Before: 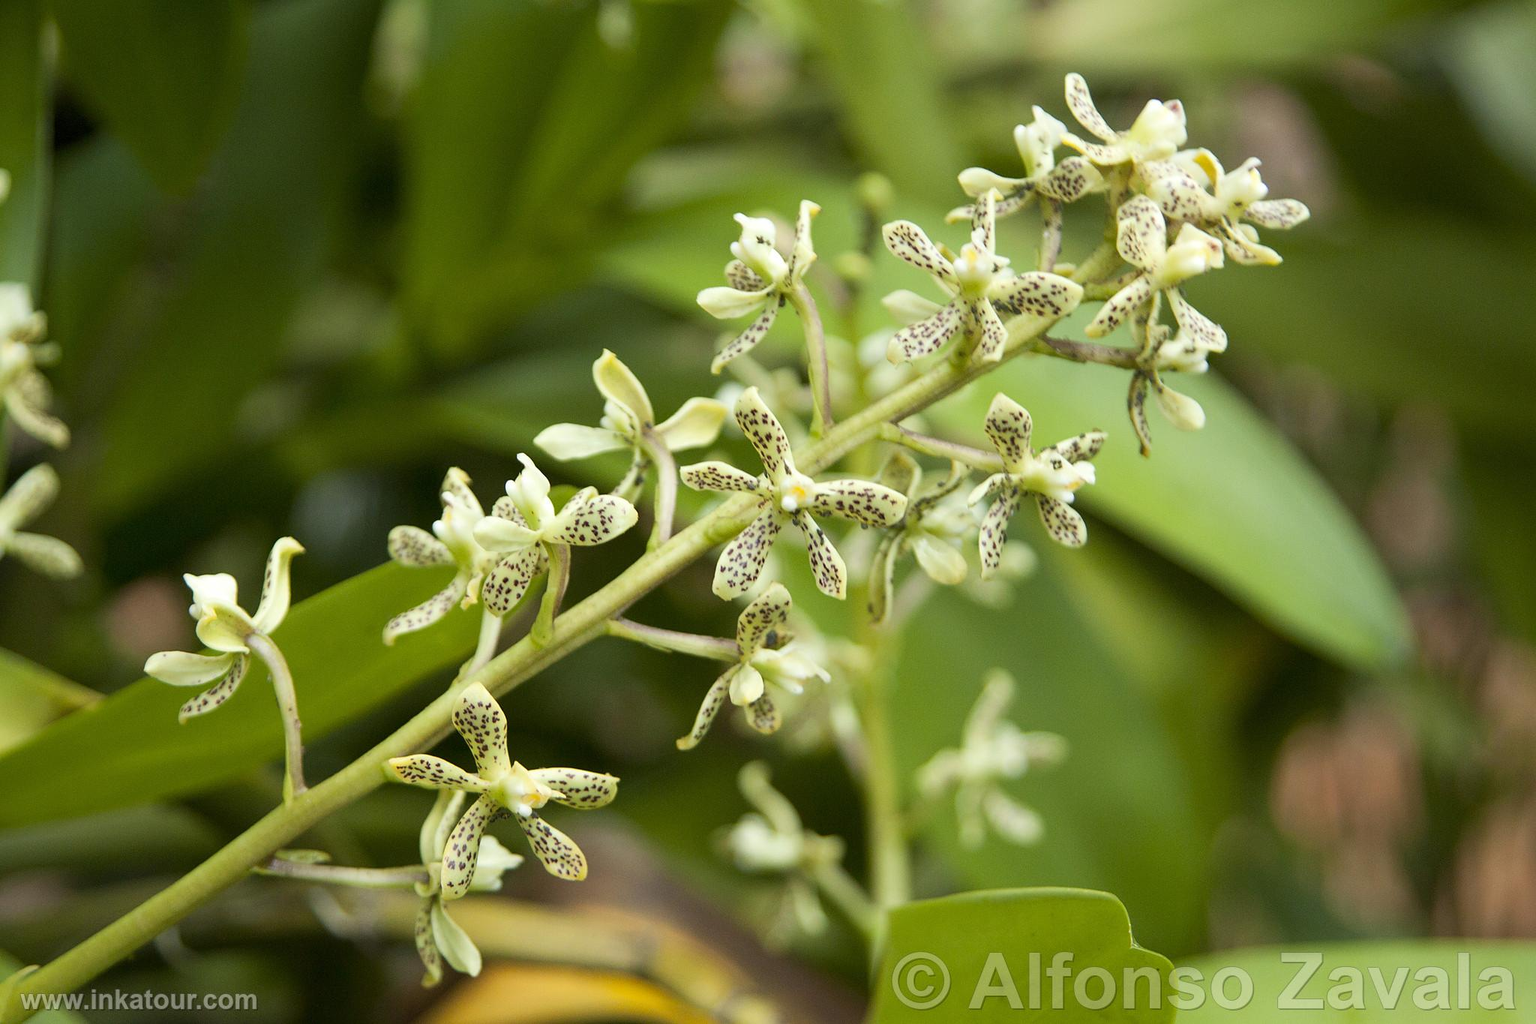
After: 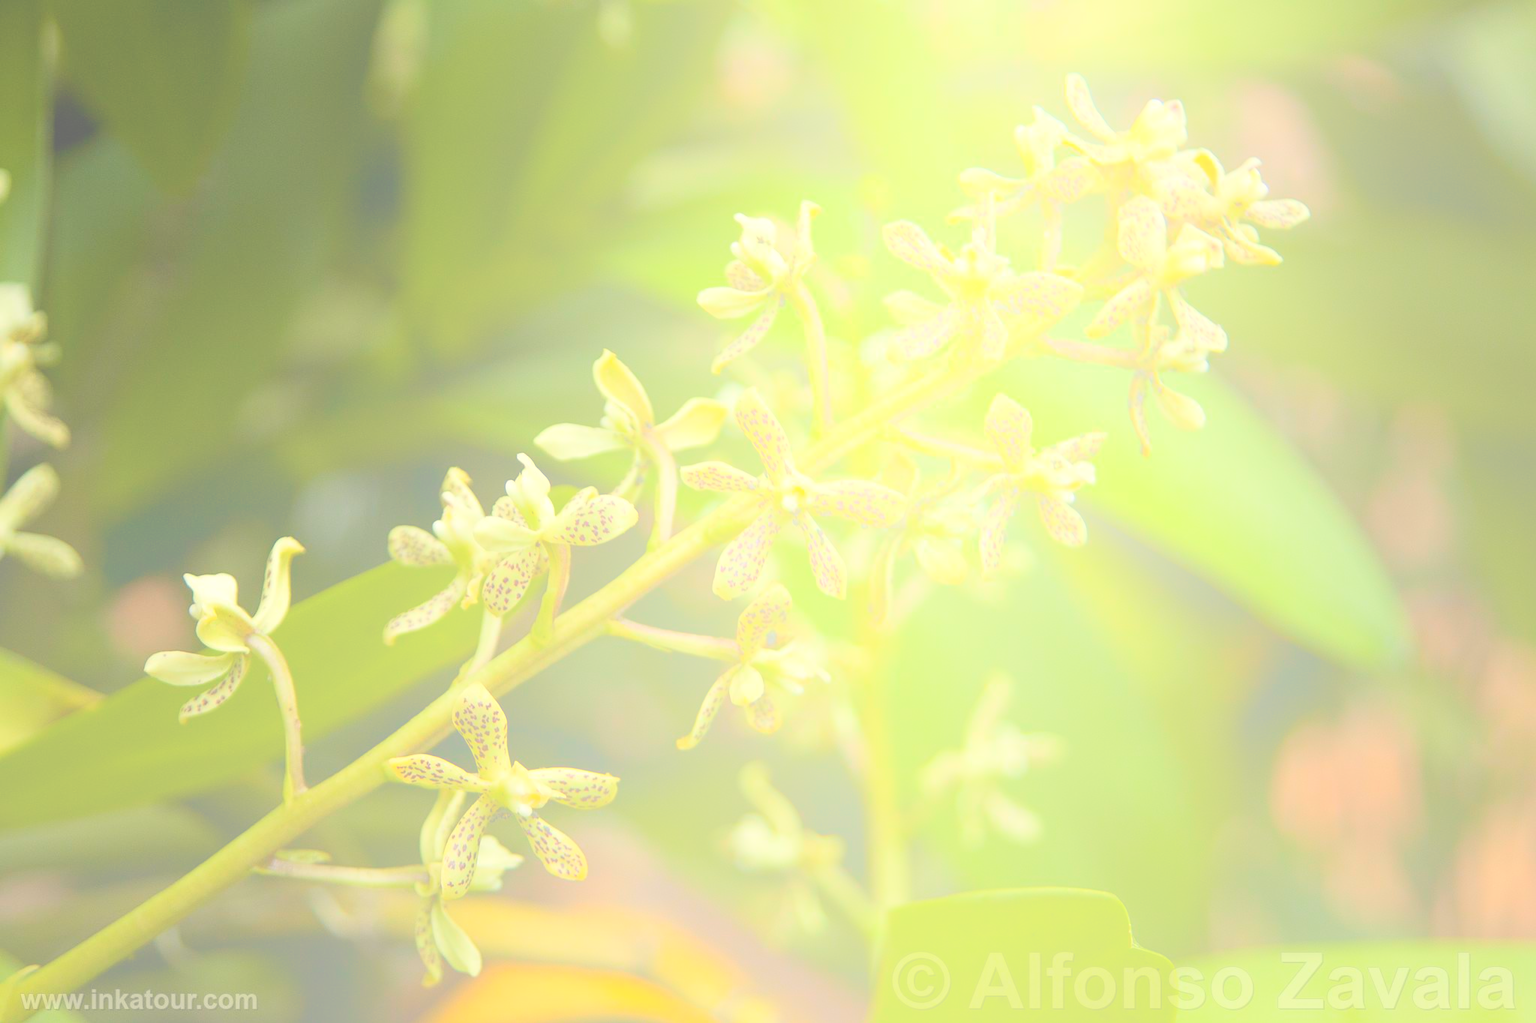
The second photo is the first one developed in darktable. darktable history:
bloom: size 70%, threshold 25%, strength 70%
white balance: red 1.029, blue 0.92
